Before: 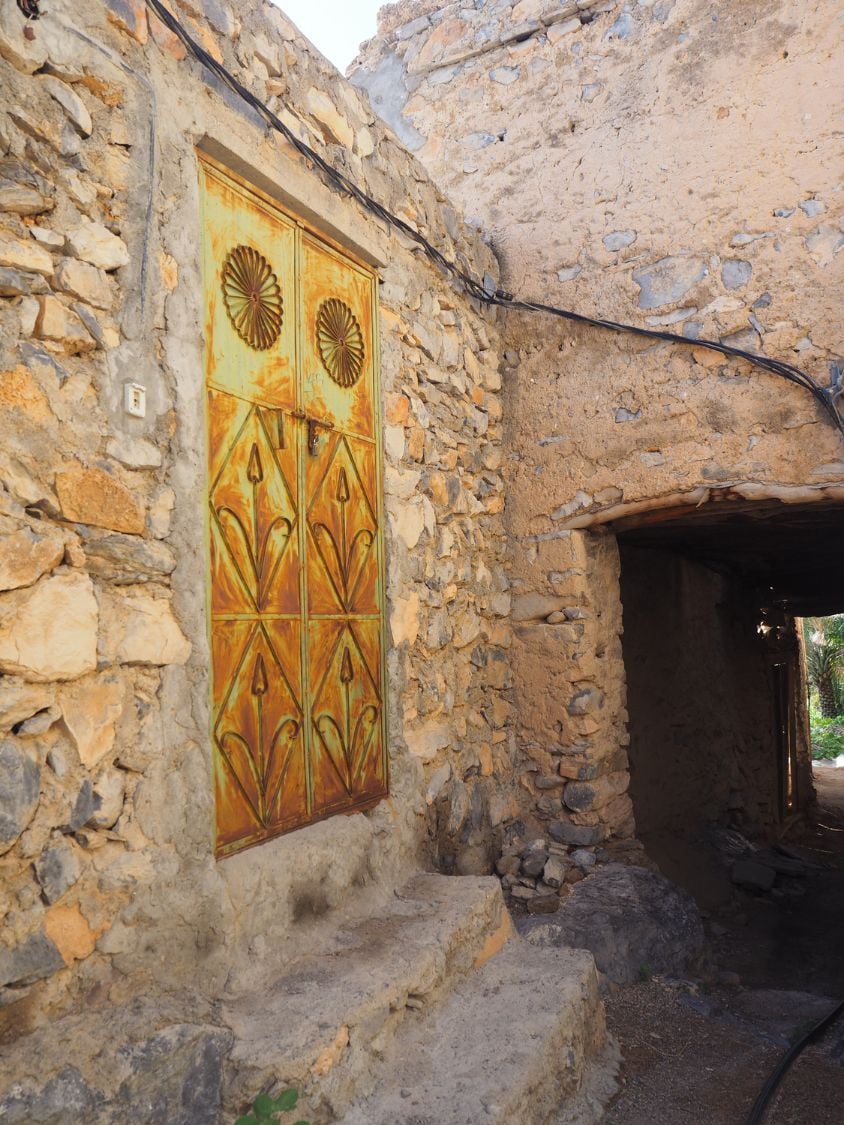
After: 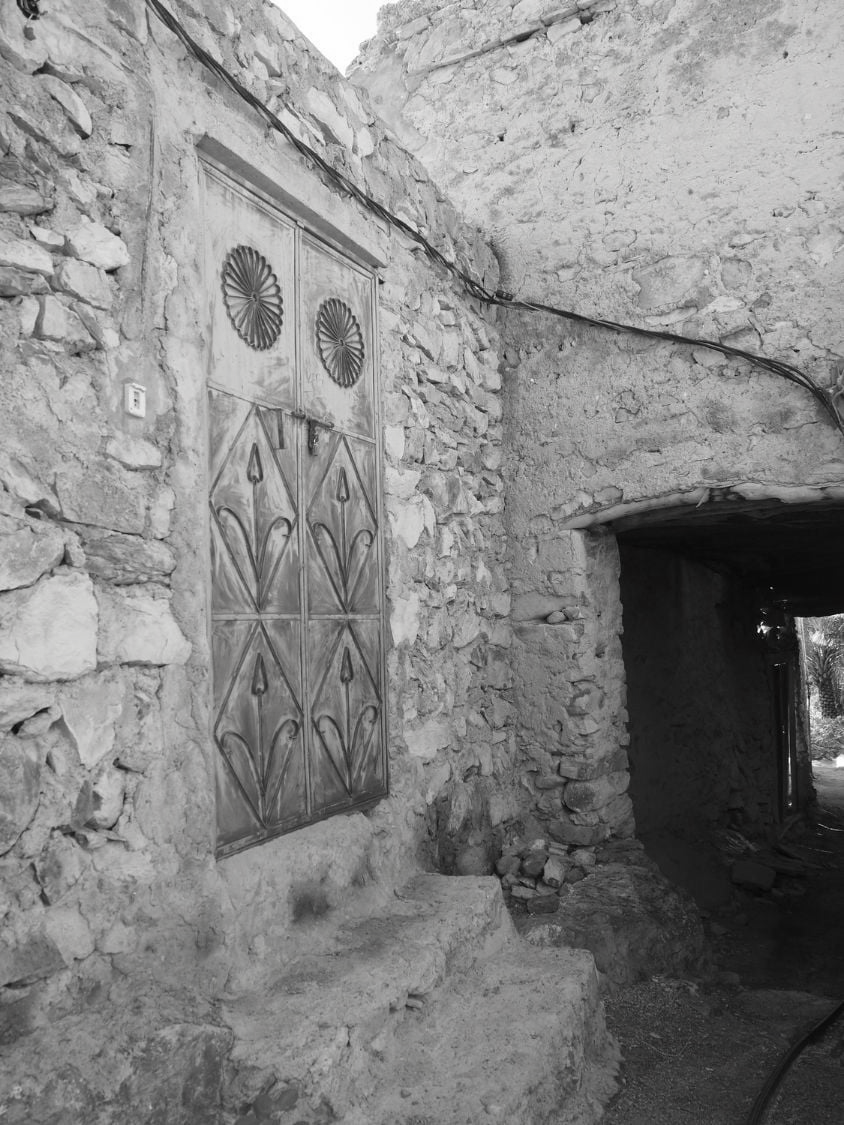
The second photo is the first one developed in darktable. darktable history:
contrast brightness saturation: saturation -0.99
